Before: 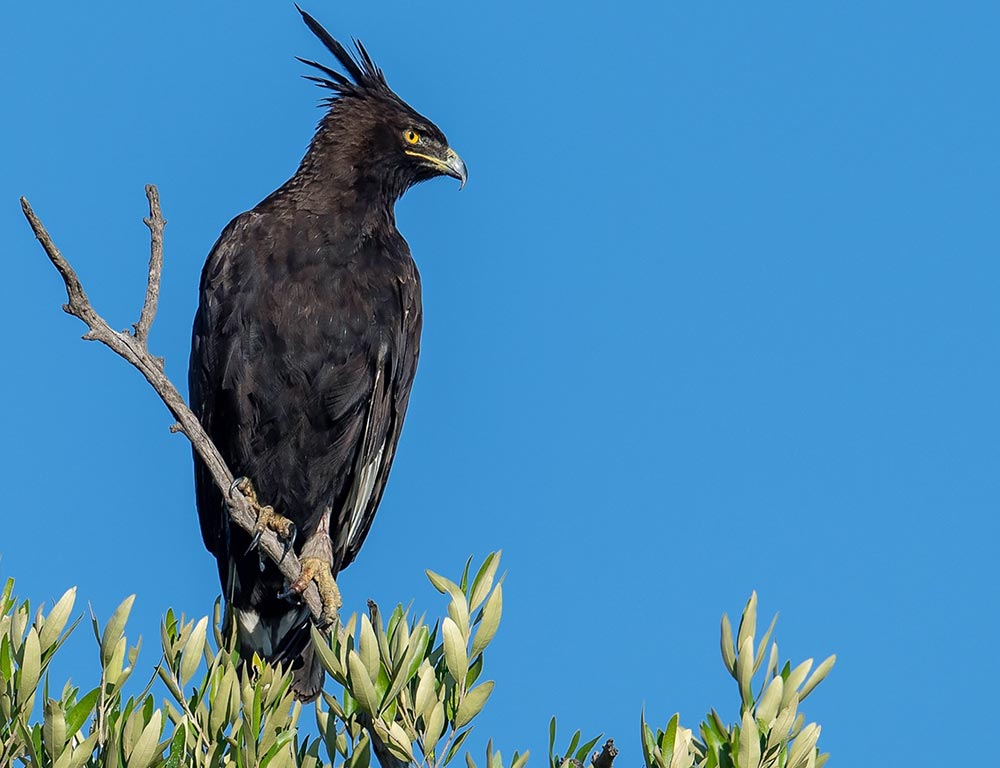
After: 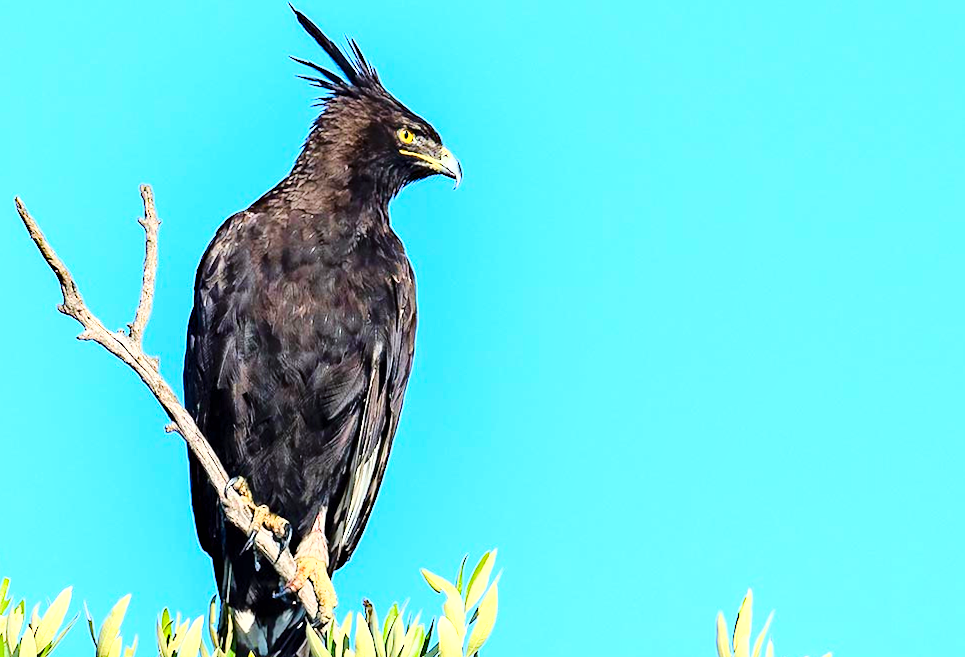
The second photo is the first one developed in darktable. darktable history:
exposure: black level correction 0, exposure 1.199 EV, compensate highlight preservation false
haze removal: compatibility mode true, adaptive false
shadows and highlights: shadows -68.64, highlights 34.75, soften with gaussian
crop and rotate: angle 0.14°, left 0.369%, right 2.811%, bottom 14.131%
base curve: curves: ch0 [(0, 0) (0.036, 0.025) (0.121, 0.166) (0.206, 0.329) (0.605, 0.79) (1, 1)]
tone equalizer: edges refinement/feathering 500, mask exposure compensation -1.57 EV, preserve details no
color balance rgb: perceptual saturation grading › global saturation 20%, perceptual saturation grading › highlights -14.223%, perceptual saturation grading › shadows 49.616%
